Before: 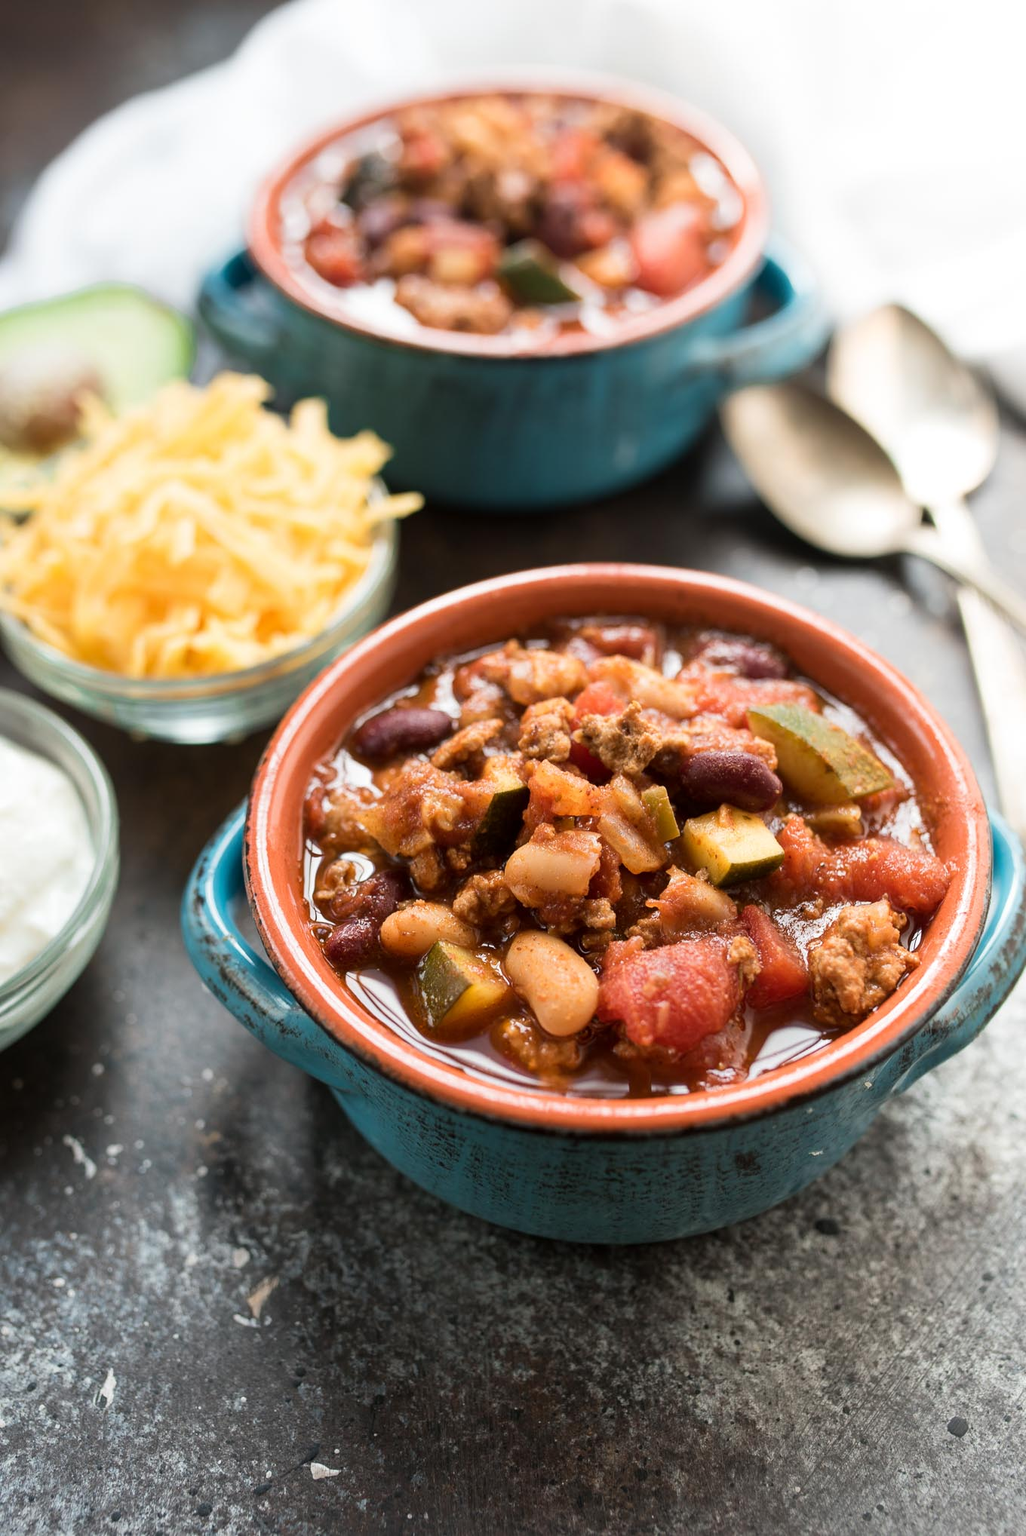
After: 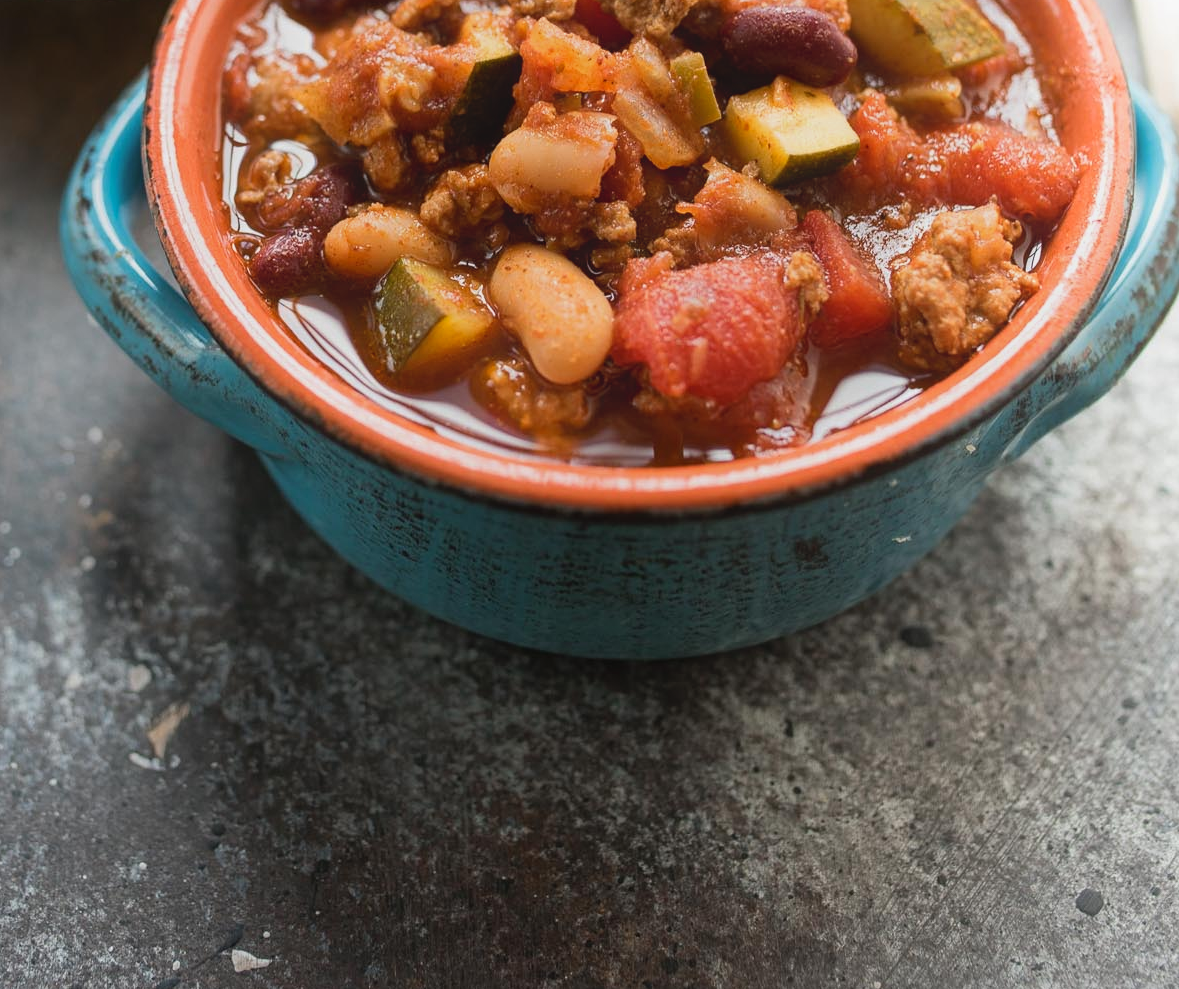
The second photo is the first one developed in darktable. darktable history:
crop and rotate: left 13.283%, top 48.635%, bottom 2.793%
contrast equalizer: y [[0.439, 0.44, 0.442, 0.457, 0.493, 0.498], [0.5 ×6], [0.5 ×6], [0 ×6], [0 ×6]]
